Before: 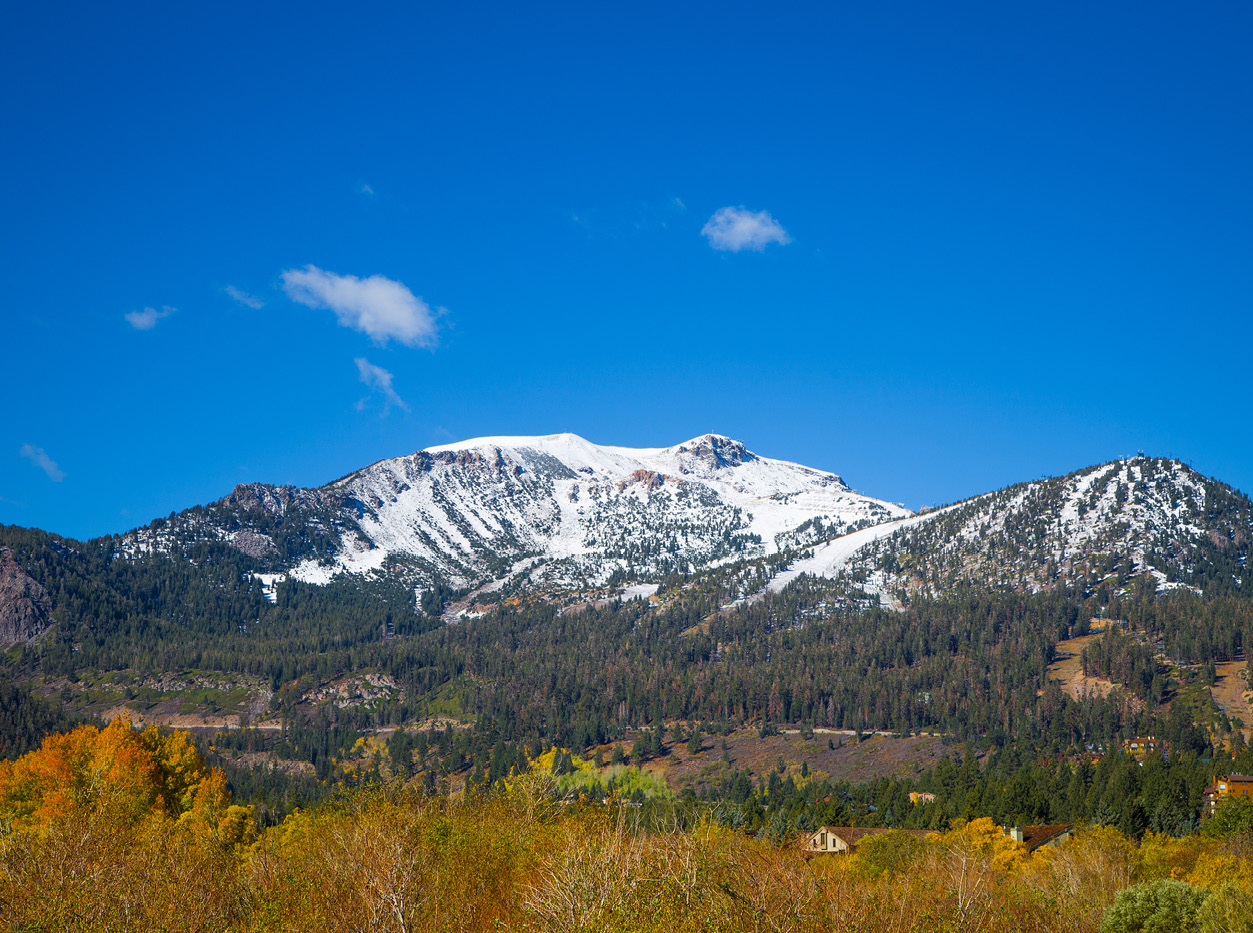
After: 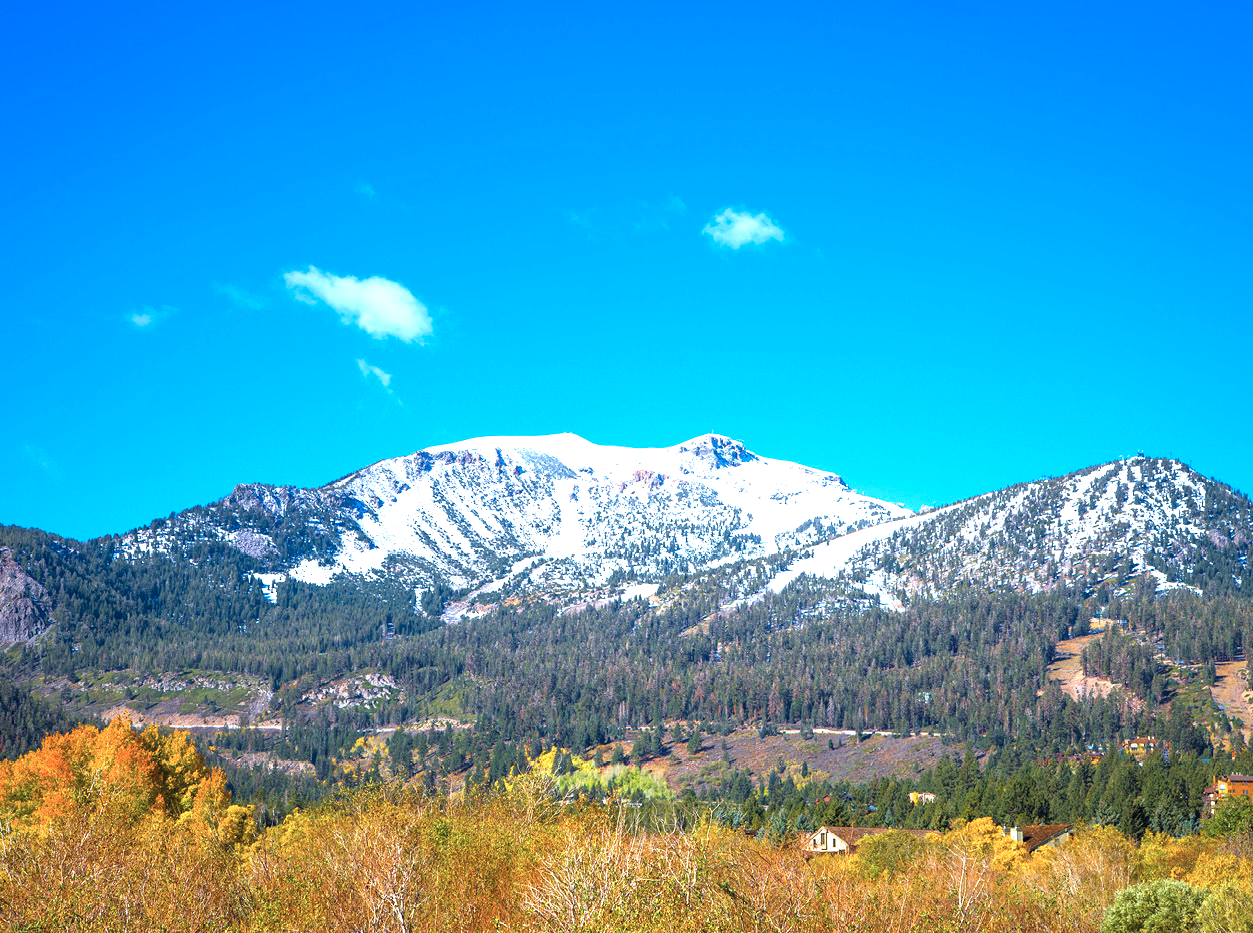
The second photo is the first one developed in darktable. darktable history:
color correction: highlights a* -2.24, highlights b* -18.1
exposure: black level correction 0, exposure 1.3 EV, compensate exposure bias true, compensate highlight preservation false
